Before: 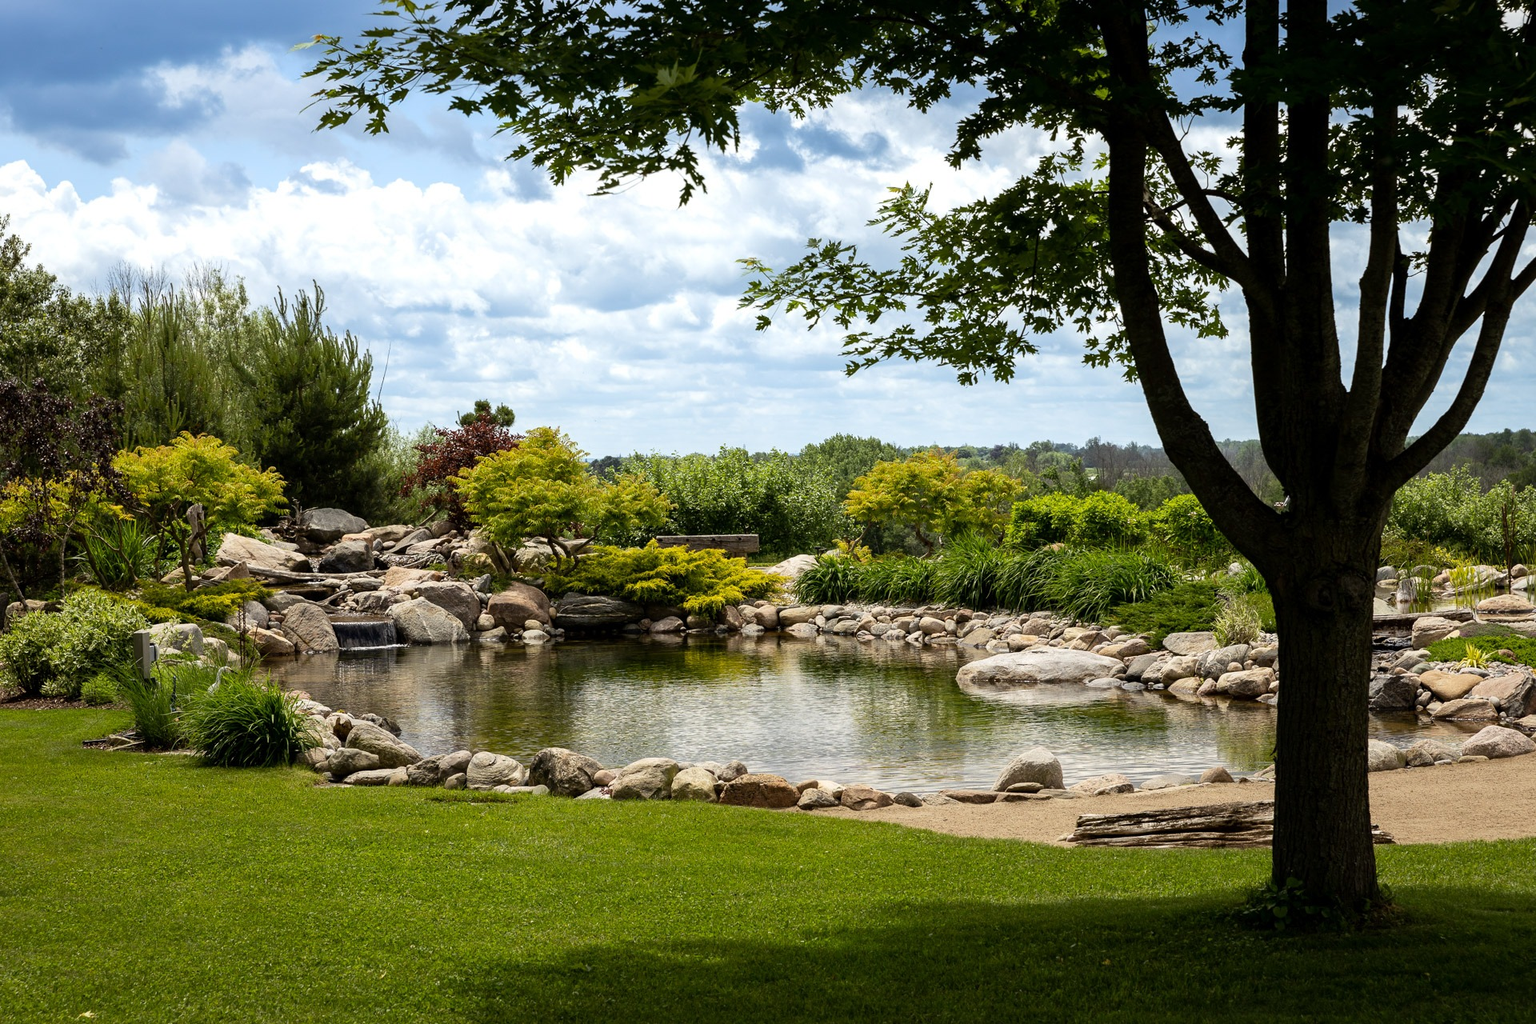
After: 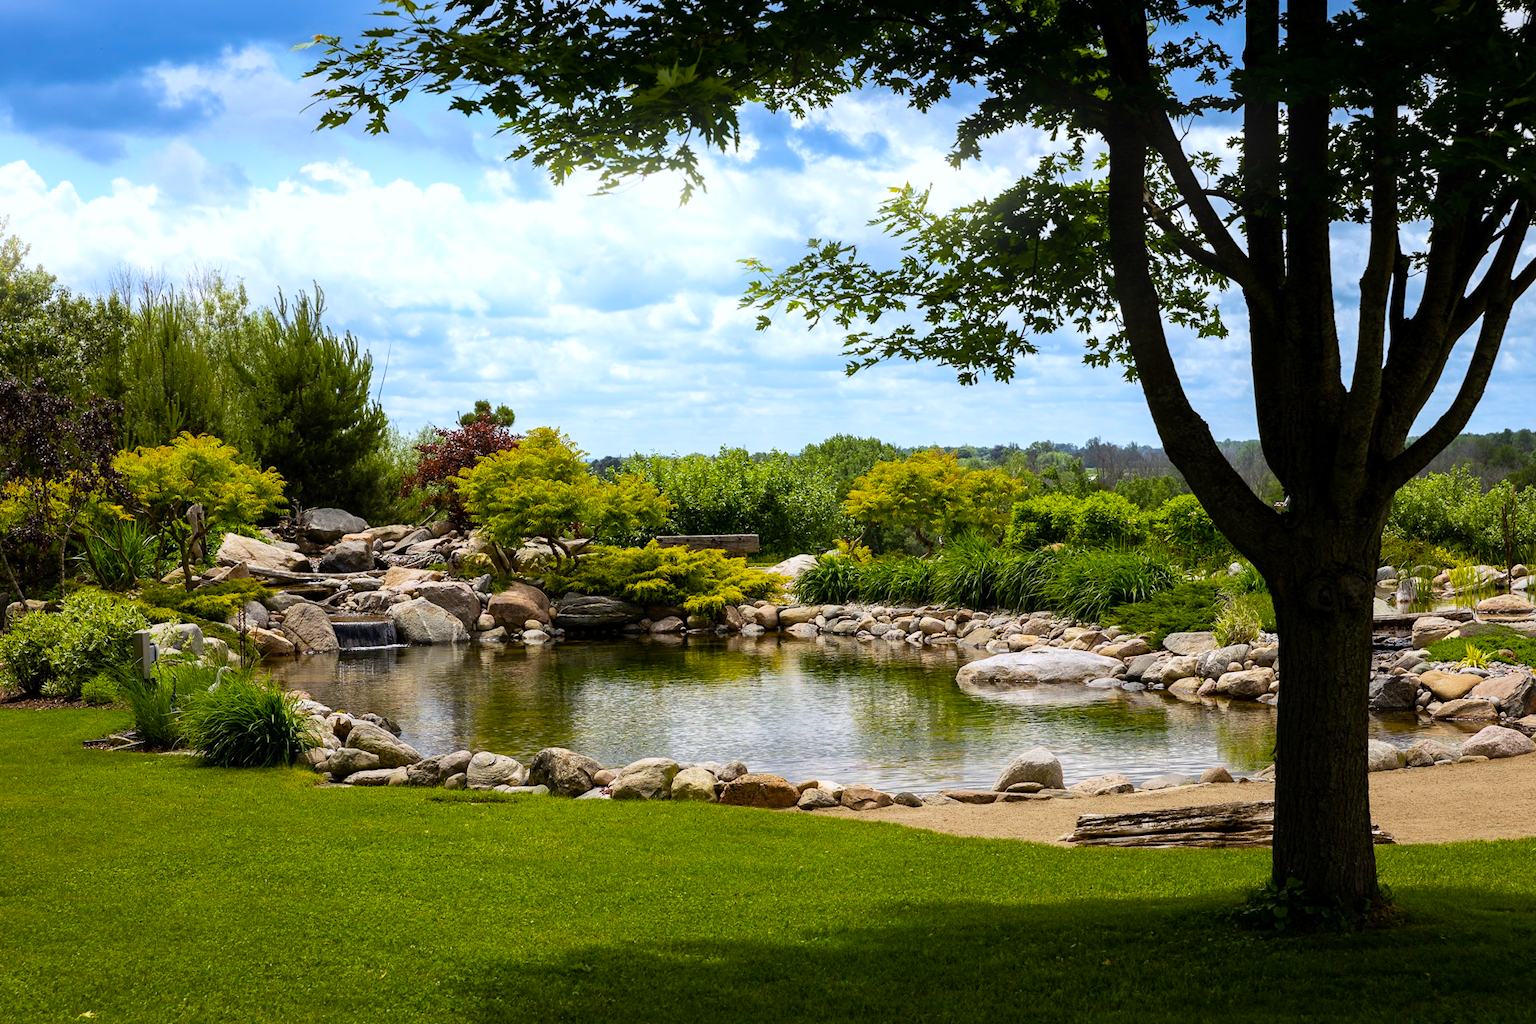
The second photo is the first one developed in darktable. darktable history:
white balance: red 0.984, blue 1.059
color balance rgb: linear chroma grading › global chroma 10%, perceptual saturation grading › global saturation 30%, global vibrance 10%
bloom: size 9%, threshold 100%, strength 7%
